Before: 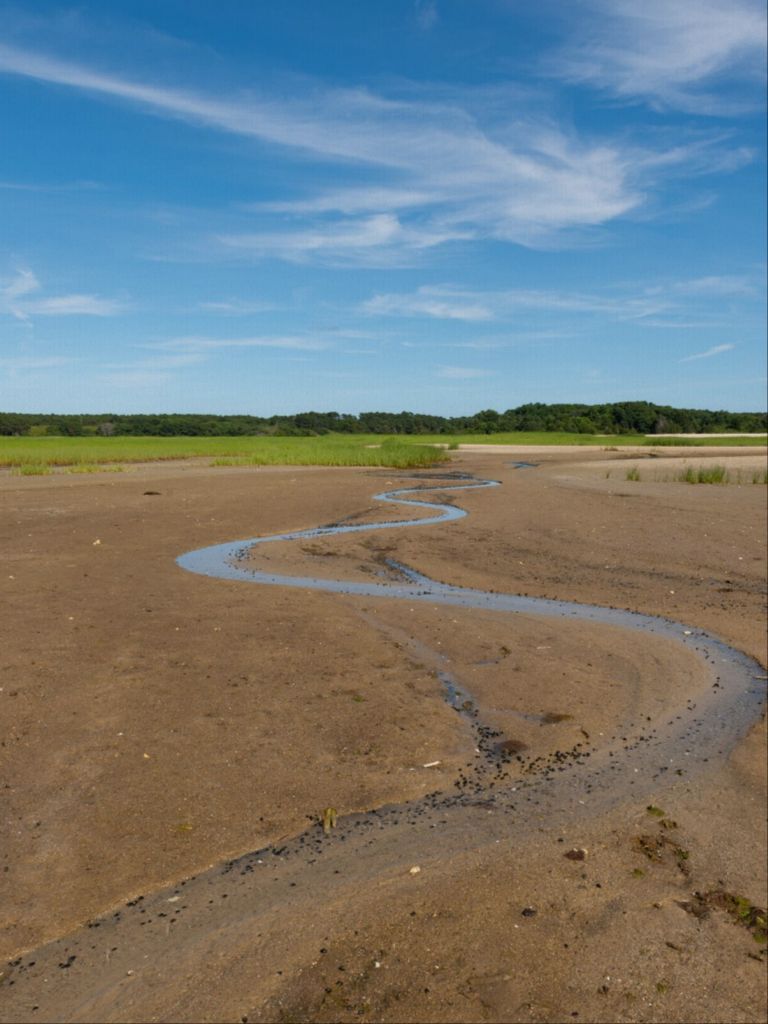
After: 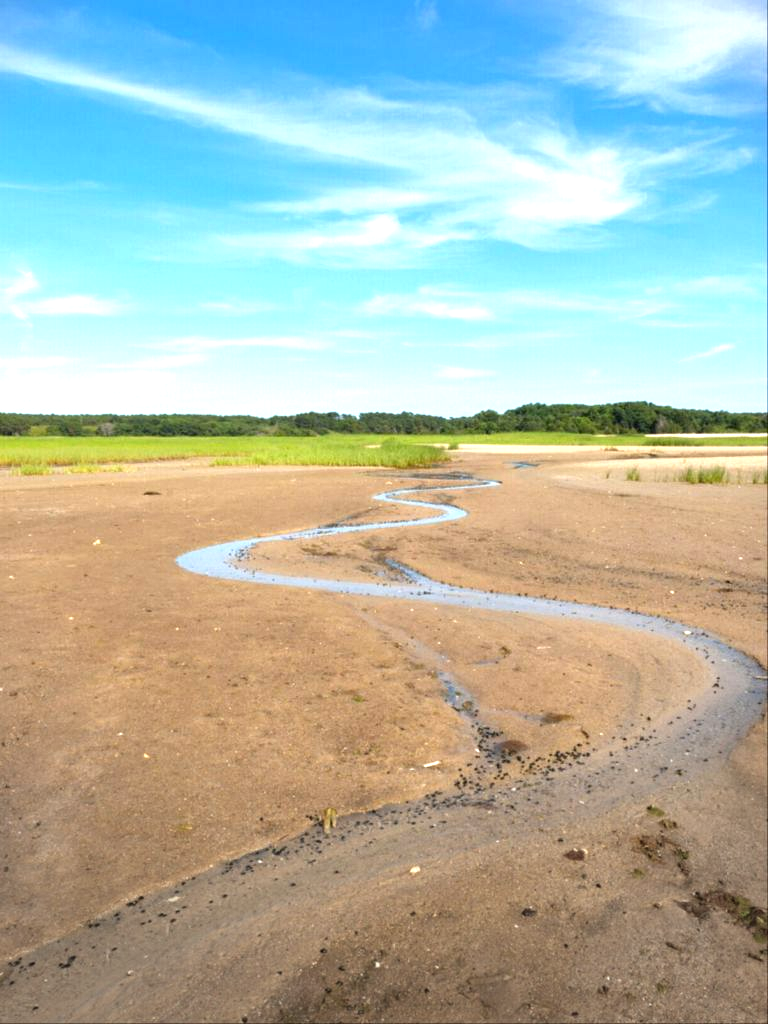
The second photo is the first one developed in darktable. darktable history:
vignetting: brightness -0.464, saturation -0.308, center (-0.057, -0.355)
exposure: exposure 1.515 EV, compensate highlight preservation false
